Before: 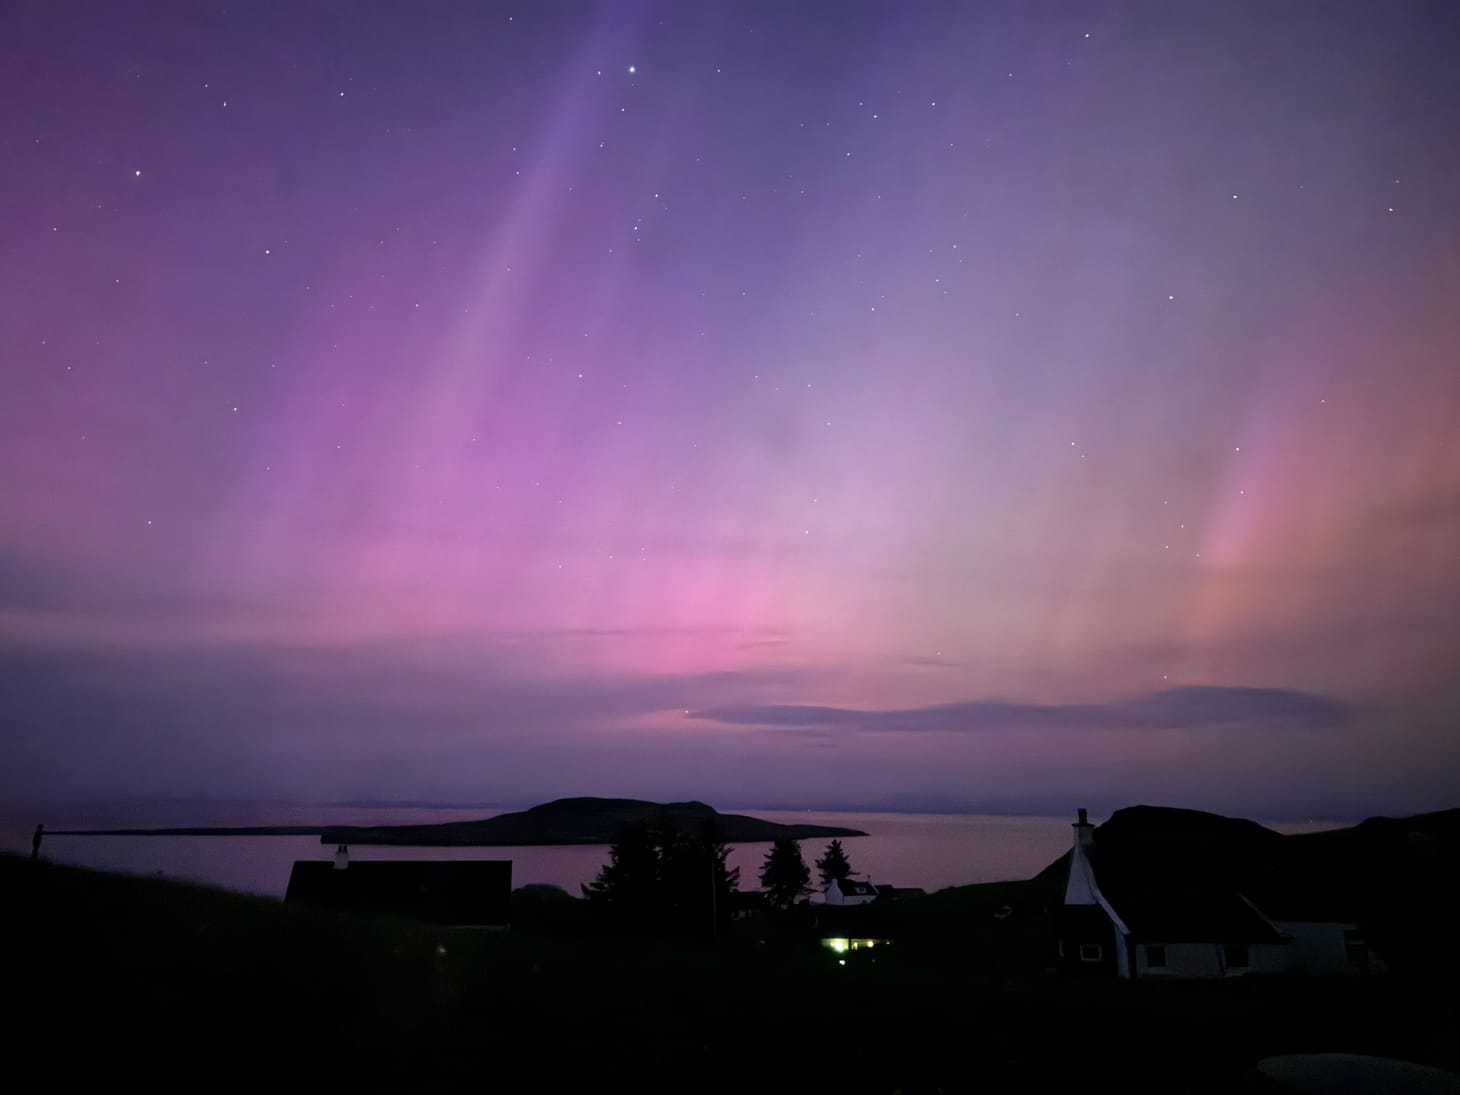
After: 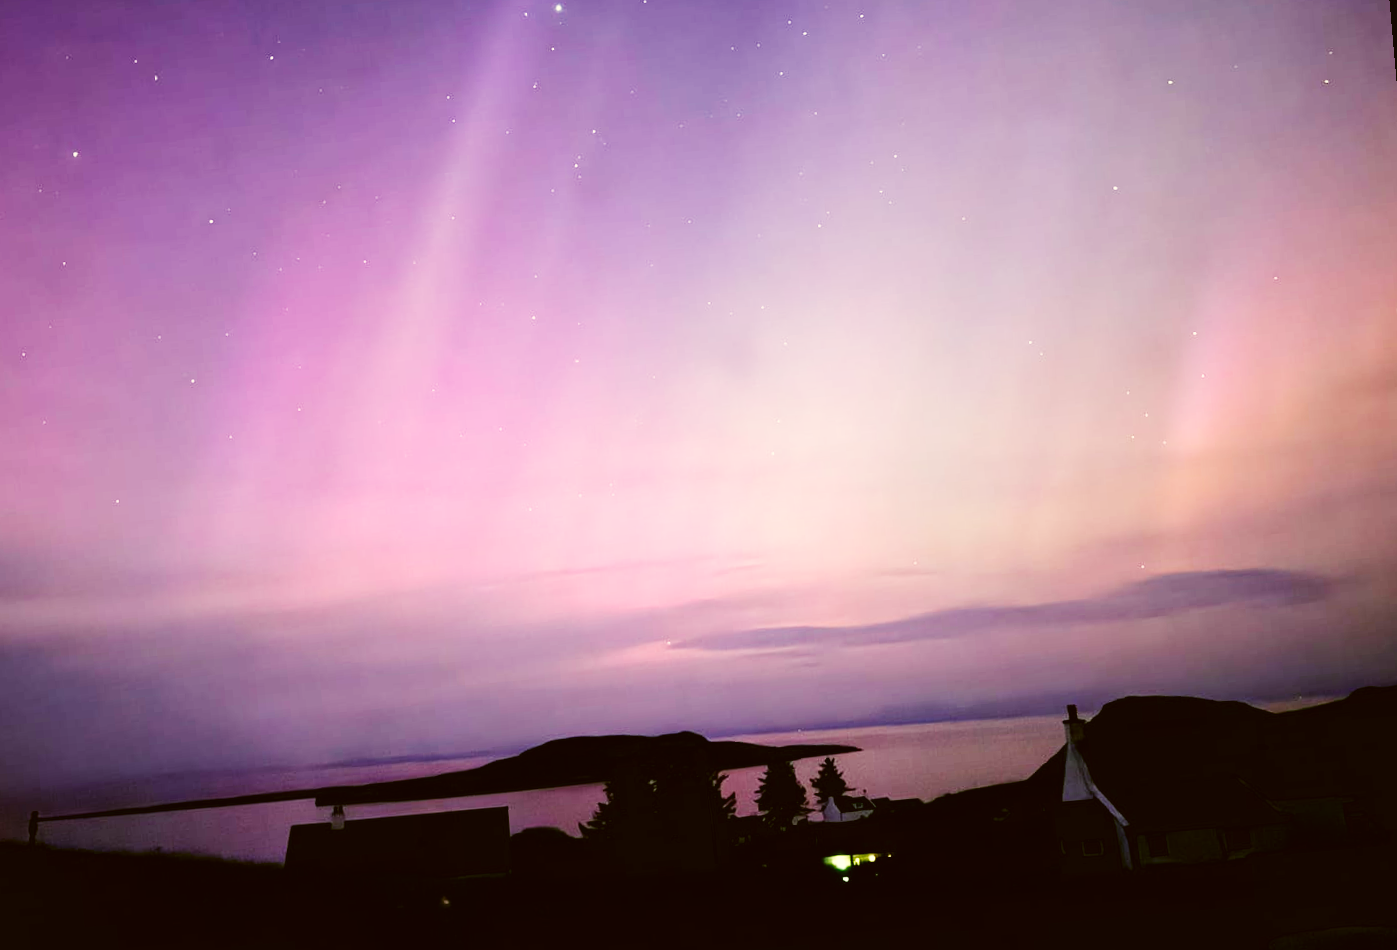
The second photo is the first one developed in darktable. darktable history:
color correction: highlights a* -1.43, highlights b* 10.12, shadows a* 0.395, shadows b* 19.35
base curve: curves: ch0 [(0, 0.003) (0.001, 0.002) (0.006, 0.004) (0.02, 0.022) (0.048, 0.086) (0.094, 0.234) (0.162, 0.431) (0.258, 0.629) (0.385, 0.8) (0.548, 0.918) (0.751, 0.988) (1, 1)], preserve colors none
rotate and perspective: rotation -5°, crop left 0.05, crop right 0.952, crop top 0.11, crop bottom 0.89
